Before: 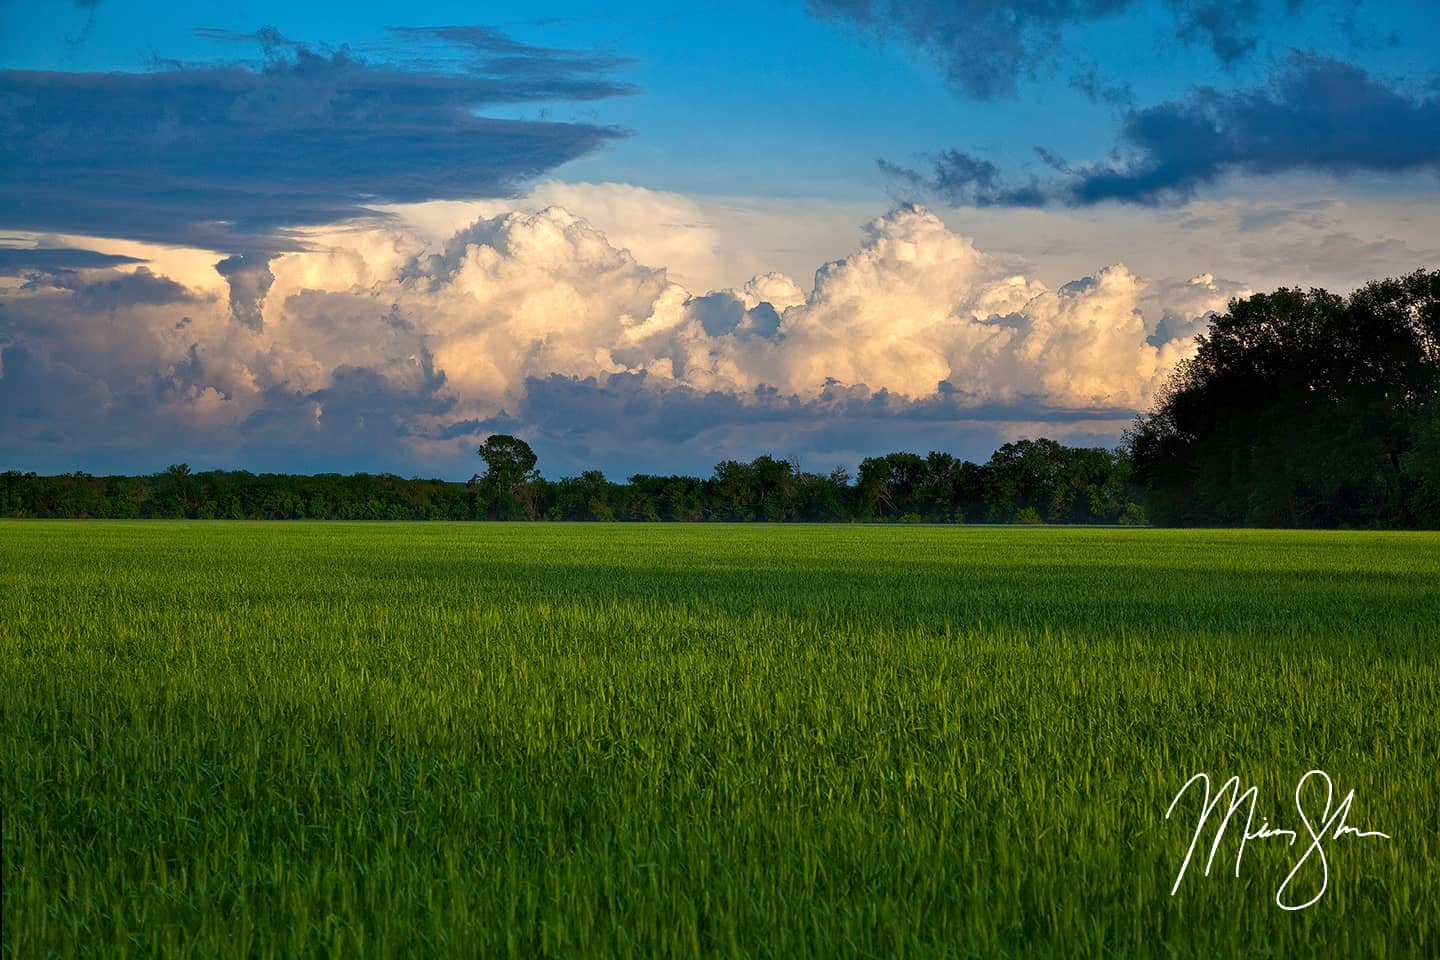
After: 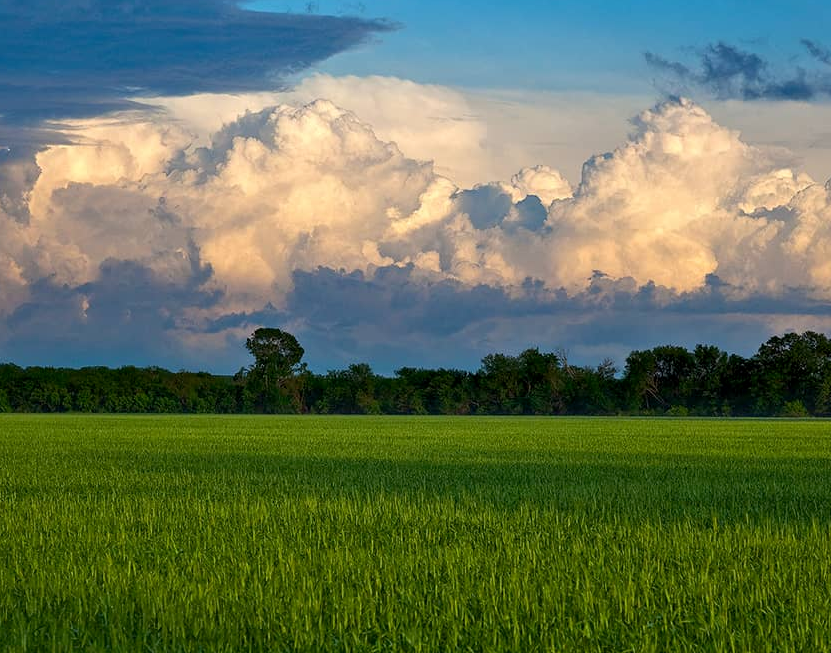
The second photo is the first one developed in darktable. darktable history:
exposure: black level correction 0.002, compensate highlight preservation false
crop: left 16.192%, top 11.212%, right 26.038%, bottom 20.76%
